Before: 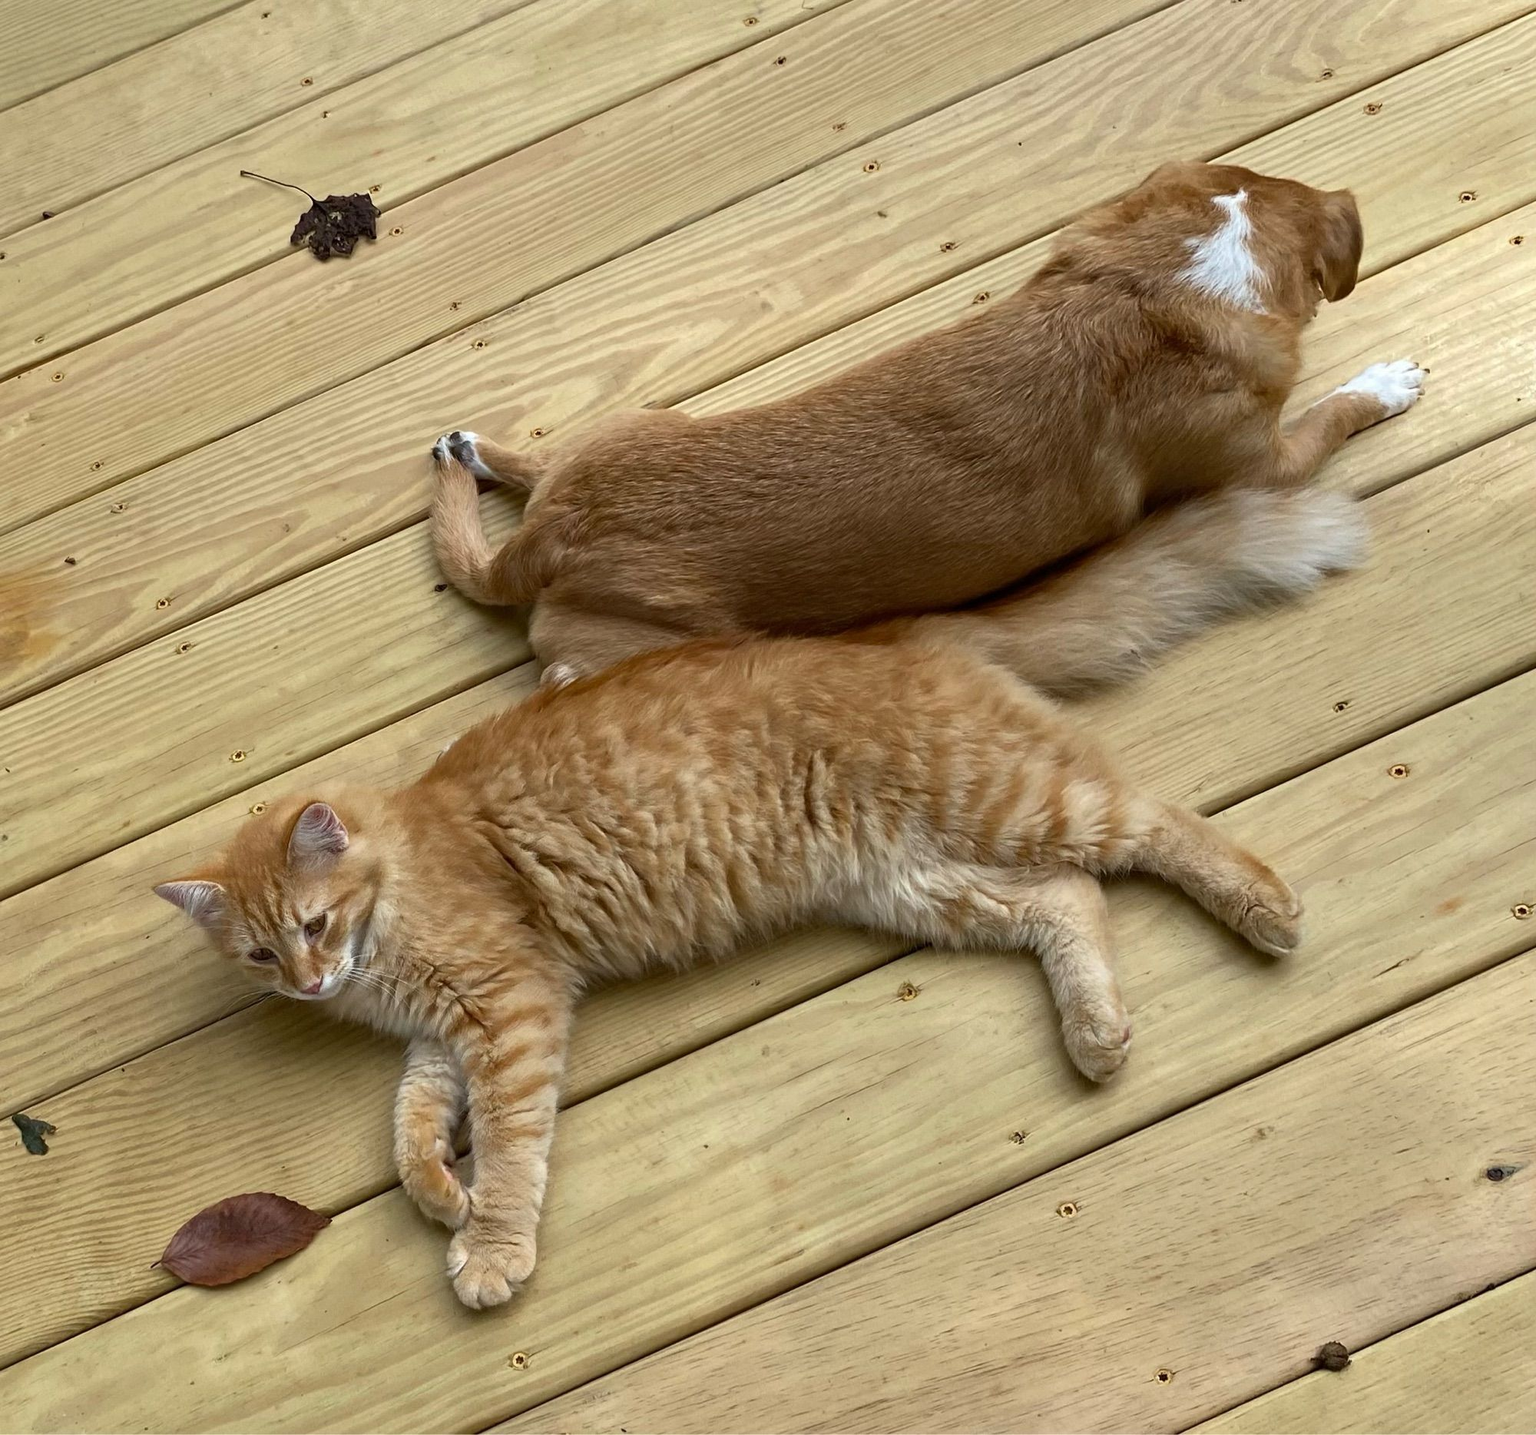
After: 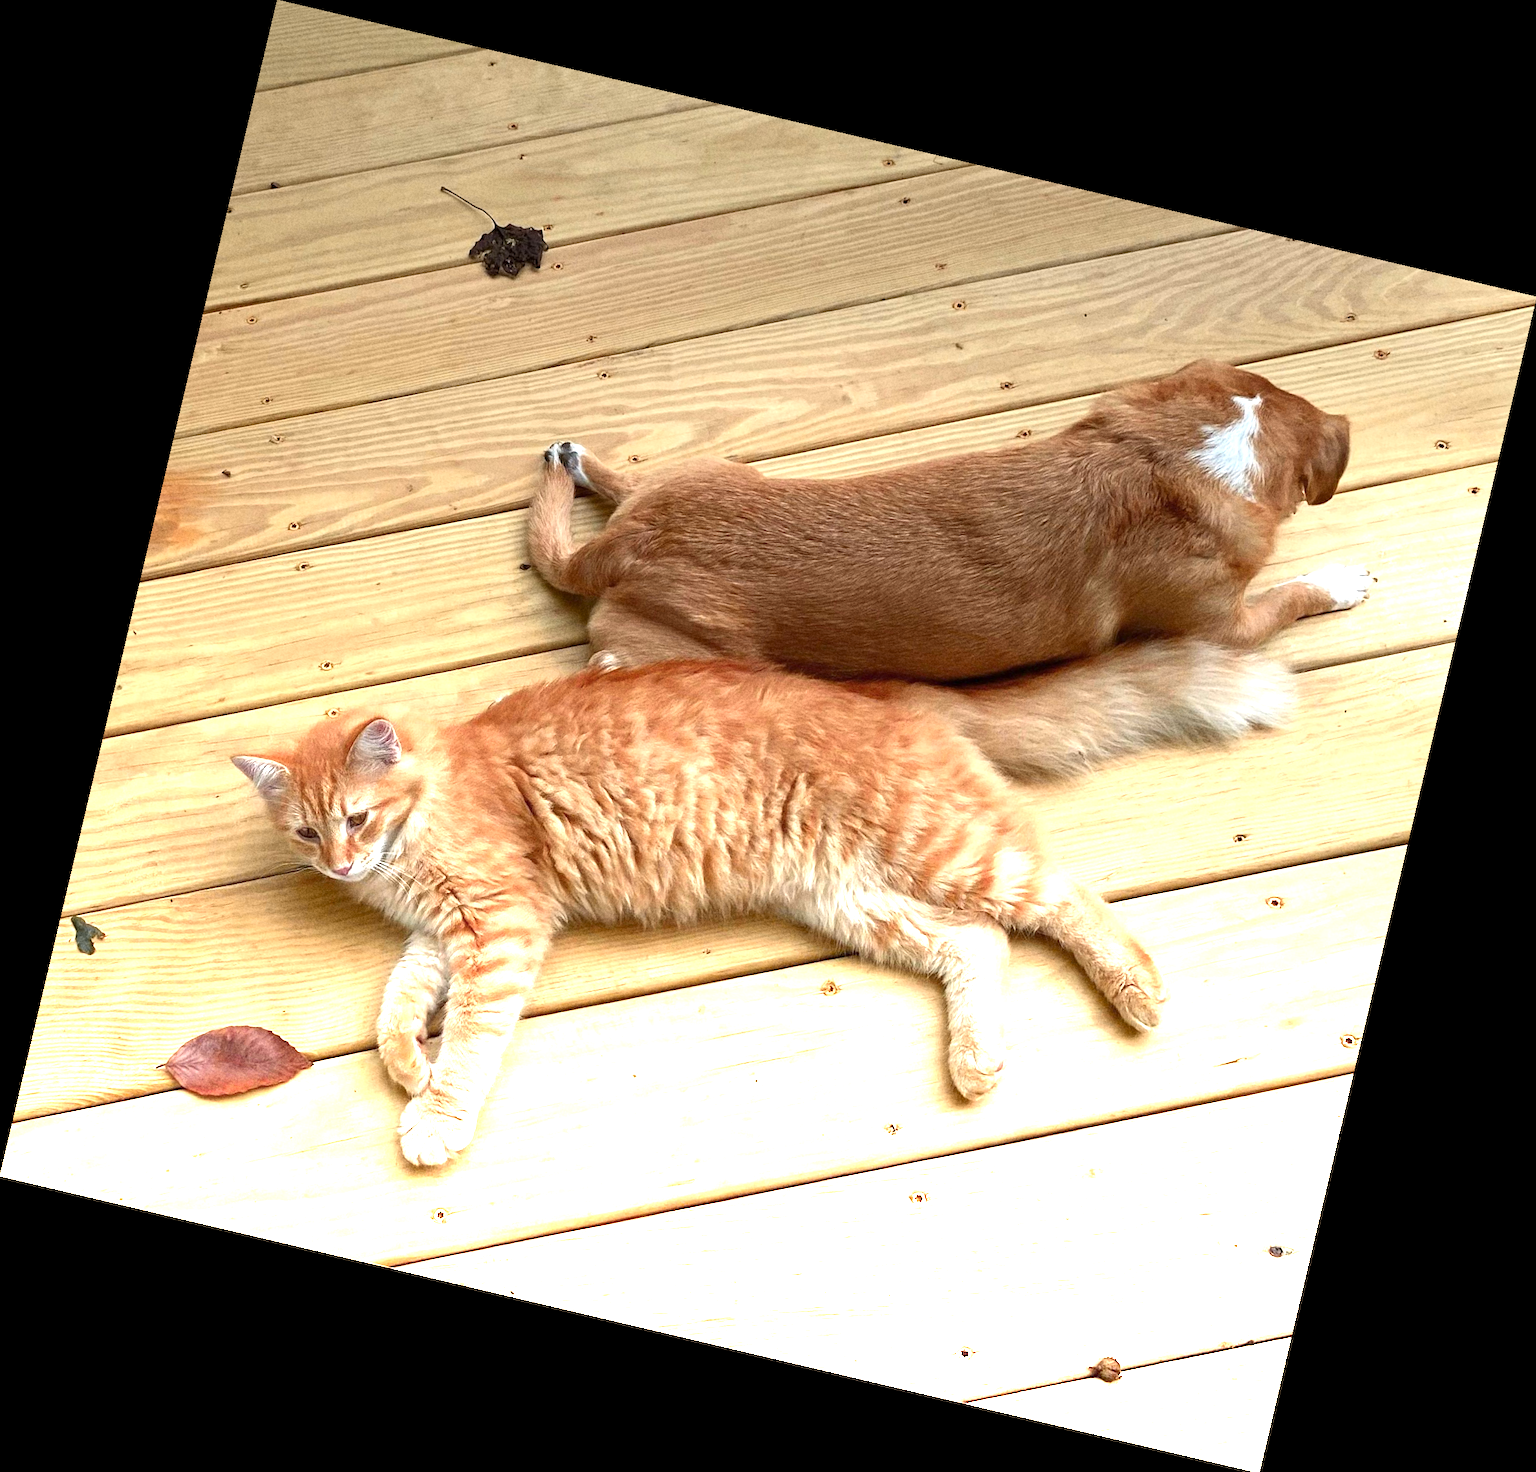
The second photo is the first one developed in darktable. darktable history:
grain: on, module defaults
color zones: curves: ch1 [(0.263, 0.53) (0.376, 0.287) (0.487, 0.512) (0.748, 0.547) (1, 0.513)]; ch2 [(0.262, 0.45) (0.751, 0.477)], mix 31.98%
rotate and perspective: rotation 13.27°, automatic cropping off
graduated density: density -3.9 EV
